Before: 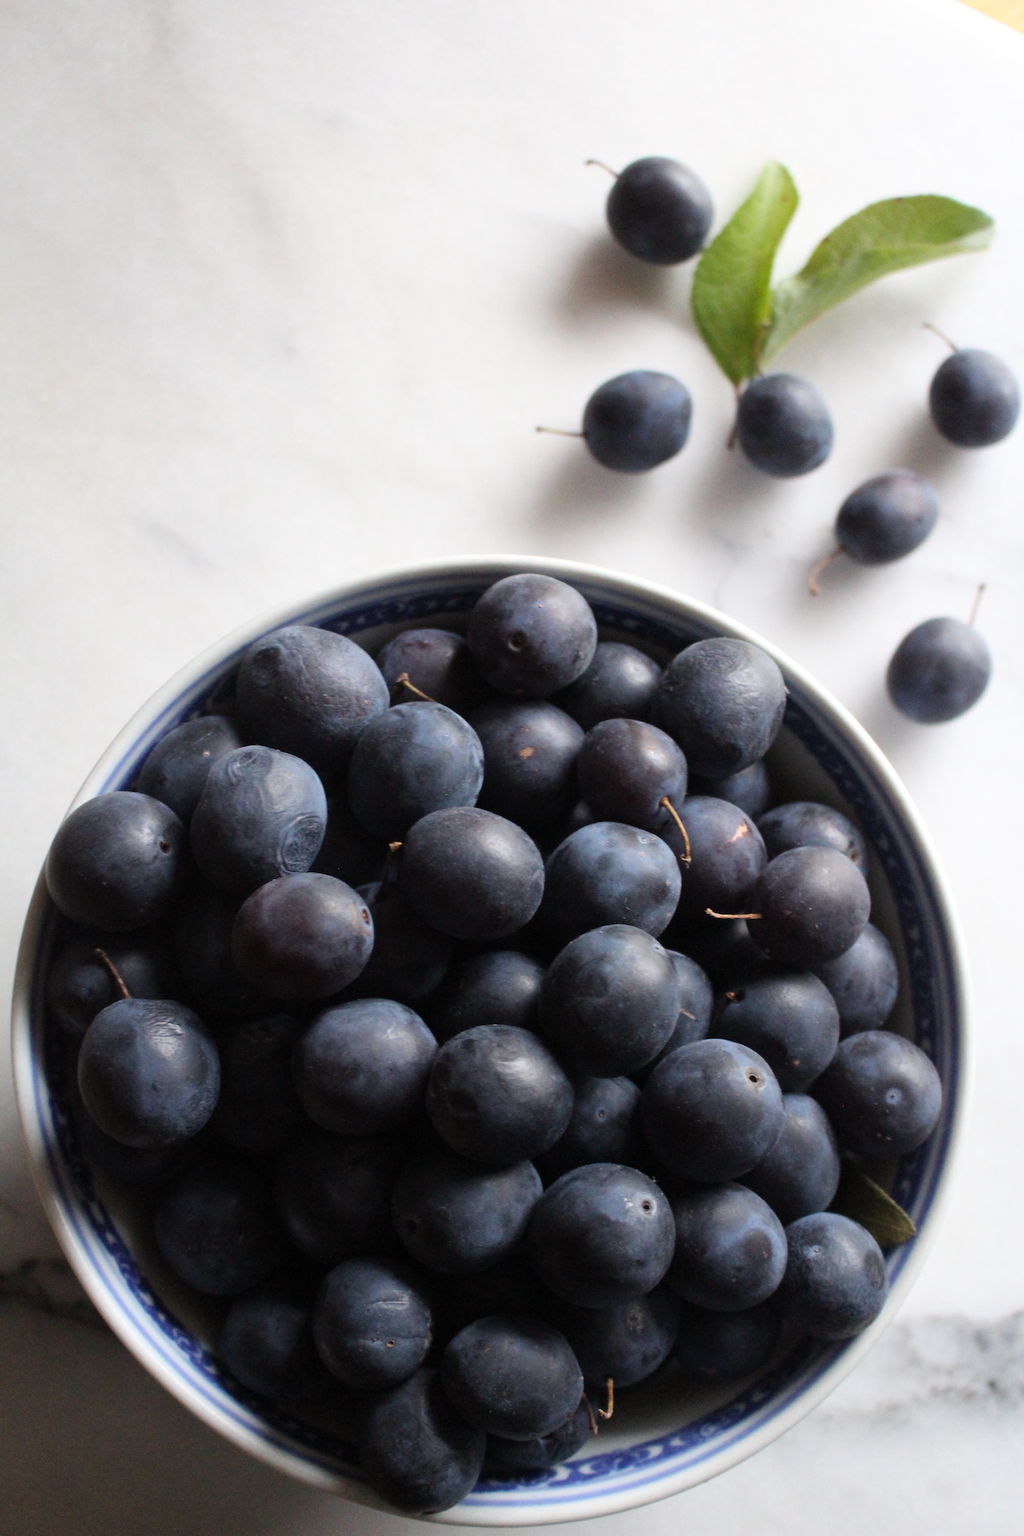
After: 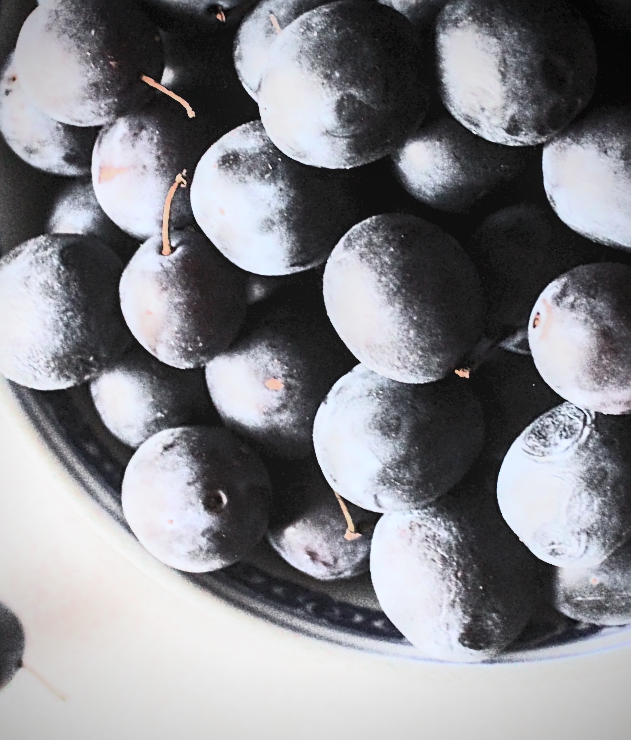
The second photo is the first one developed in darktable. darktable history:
contrast brightness saturation: contrast 0.586, brightness 0.58, saturation -0.333
vignetting: saturation -0.001
local contrast: detail 110%
crop and rotate: angle 148.23°, left 9.158%, top 15.617%, right 4.584%, bottom 16.926%
color zones: curves: ch0 [(0, 0.299) (0.25, 0.383) (0.456, 0.352) (0.736, 0.571)]; ch1 [(0, 0.63) (0.151, 0.568) (0.254, 0.416) (0.47, 0.558) (0.732, 0.37) (0.909, 0.492)]; ch2 [(0.004, 0.604) (0.158, 0.443) (0.257, 0.403) (0.761, 0.468)]
exposure: black level correction 0.003, exposure 0.147 EV, compensate highlight preservation false
tone equalizer: -7 EV 0.142 EV, -6 EV 0.589 EV, -5 EV 1.16 EV, -4 EV 1.33 EV, -3 EV 1.17 EV, -2 EV 0.6 EV, -1 EV 0.149 EV, edges refinement/feathering 500, mask exposure compensation -1.57 EV, preserve details no
sharpen: on, module defaults
